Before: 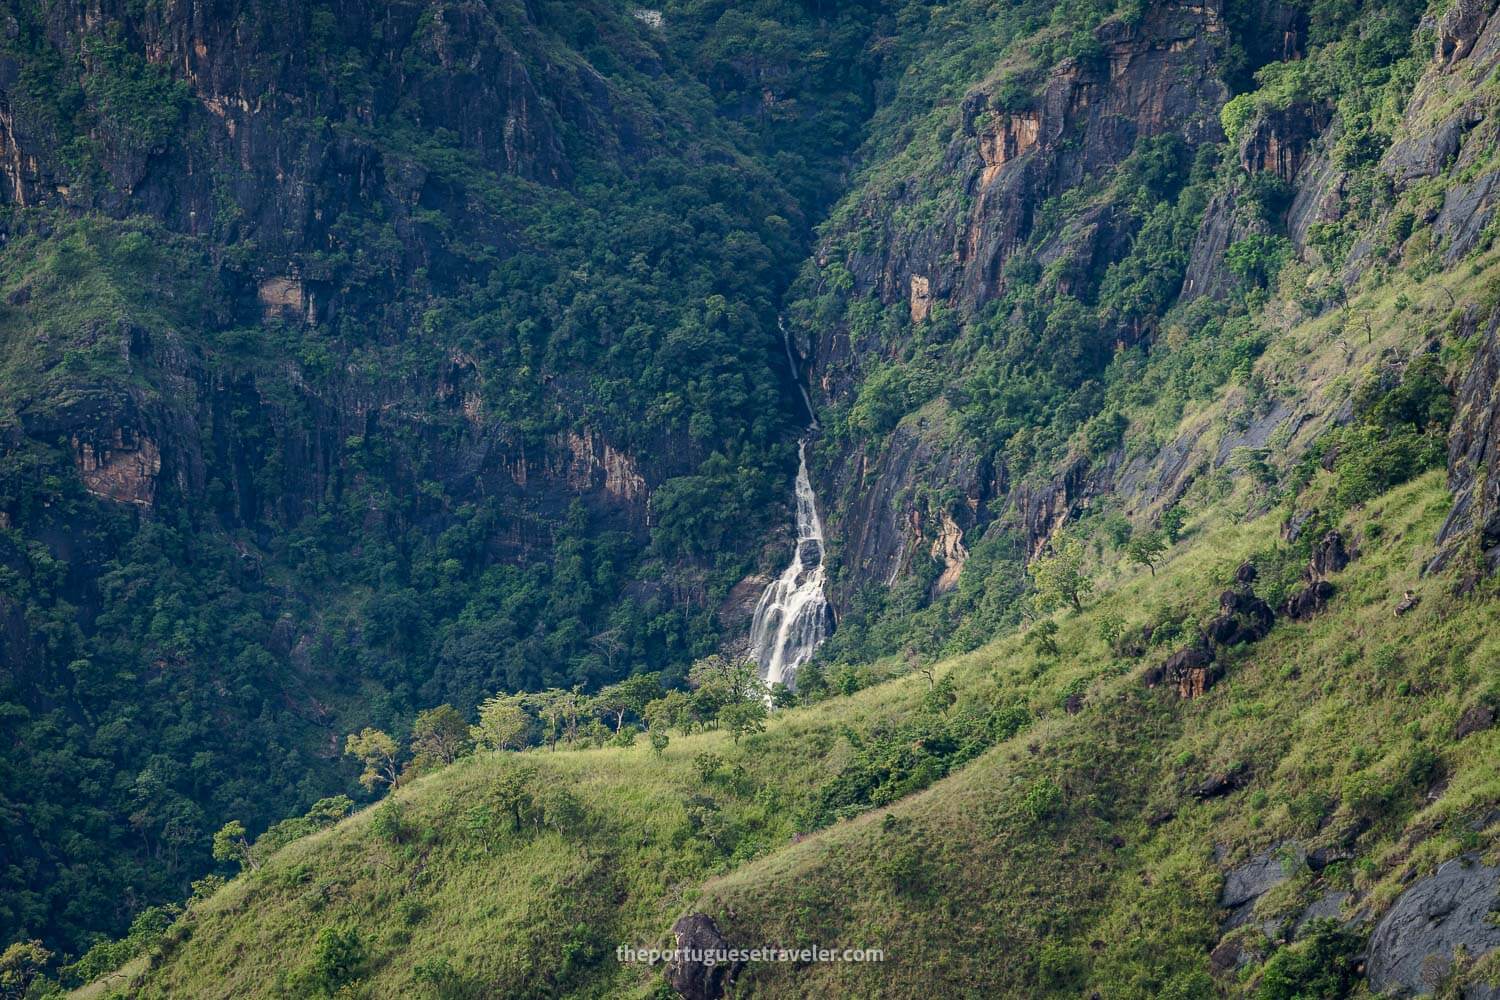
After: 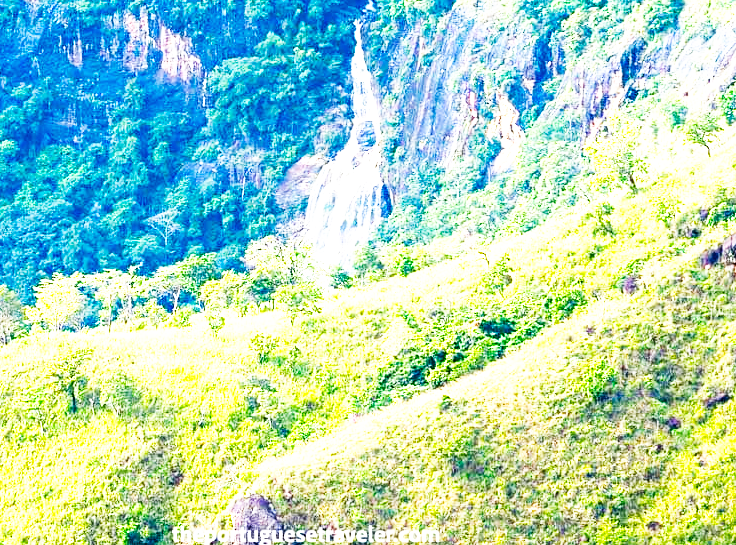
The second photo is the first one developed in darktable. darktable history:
color balance rgb: perceptual saturation grading › global saturation 29.418%, perceptual brilliance grading › global brilliance 25.001%, global vibrance 20%
crop: left 29.602%, top 41.905%, right 21.278%, bottom 3.496%
base curve: curves: ch0 [(0, 0) (0.007, 0.004) (0.027, 0.03) (0.046, 0.07) (0.207, 0.54) (0.442, 0.872) (0.673, 0.972) (1, 1)], preserve colors none
exposure: exposure 1.147 EV, compensate exposure bias true, compensate highlight preservation false
